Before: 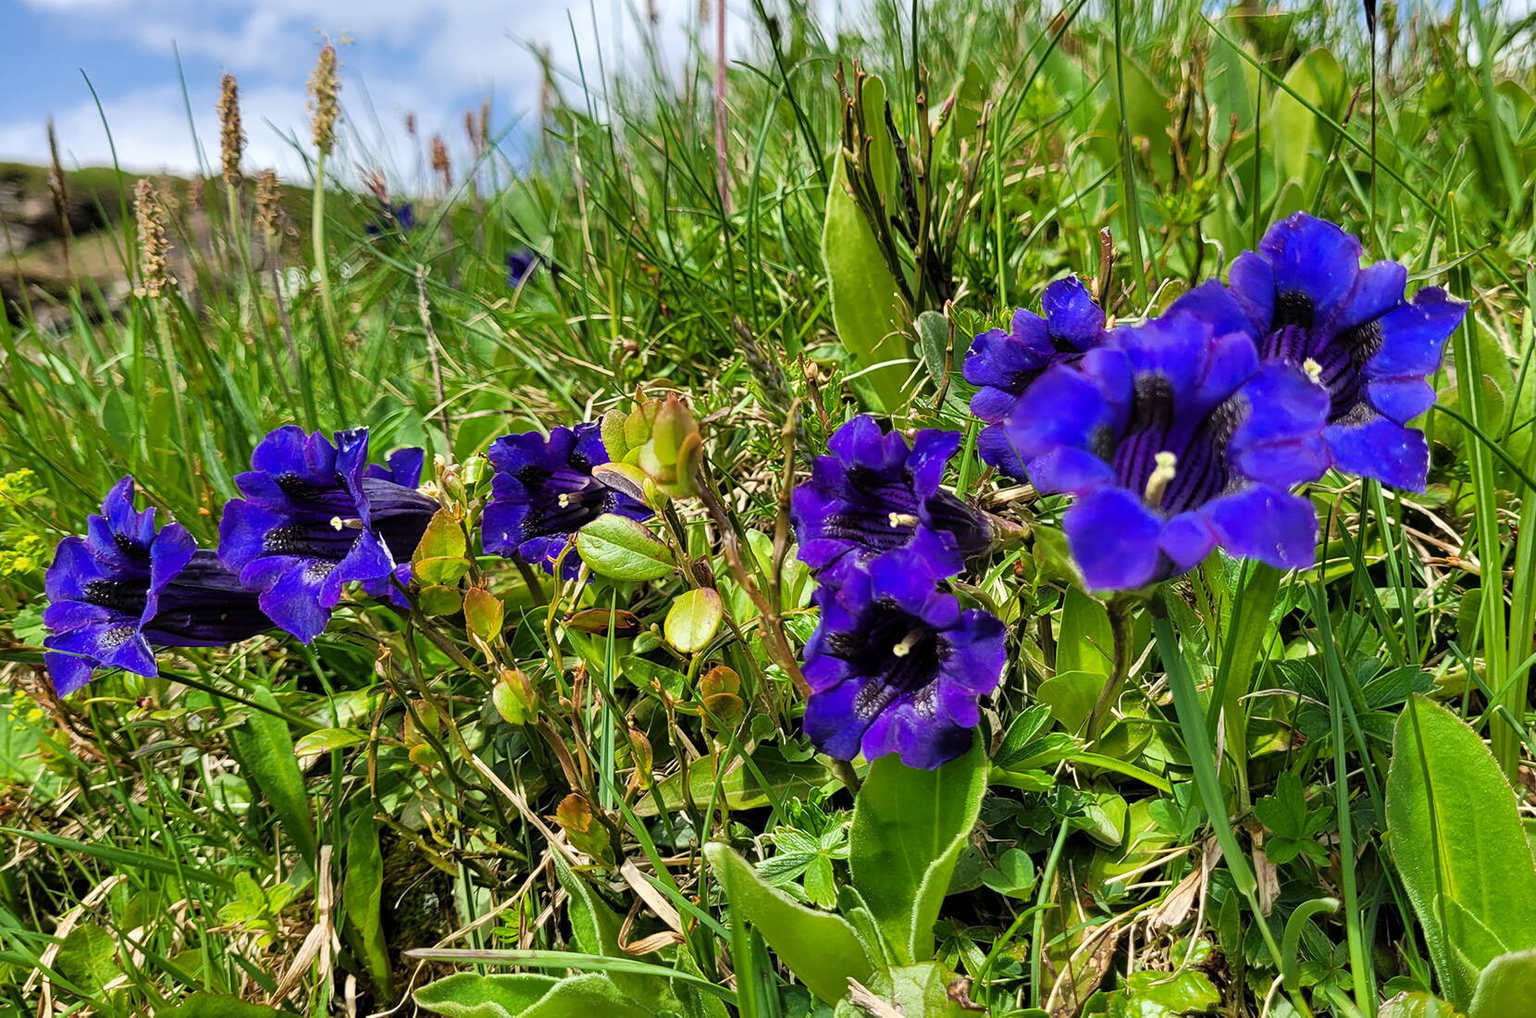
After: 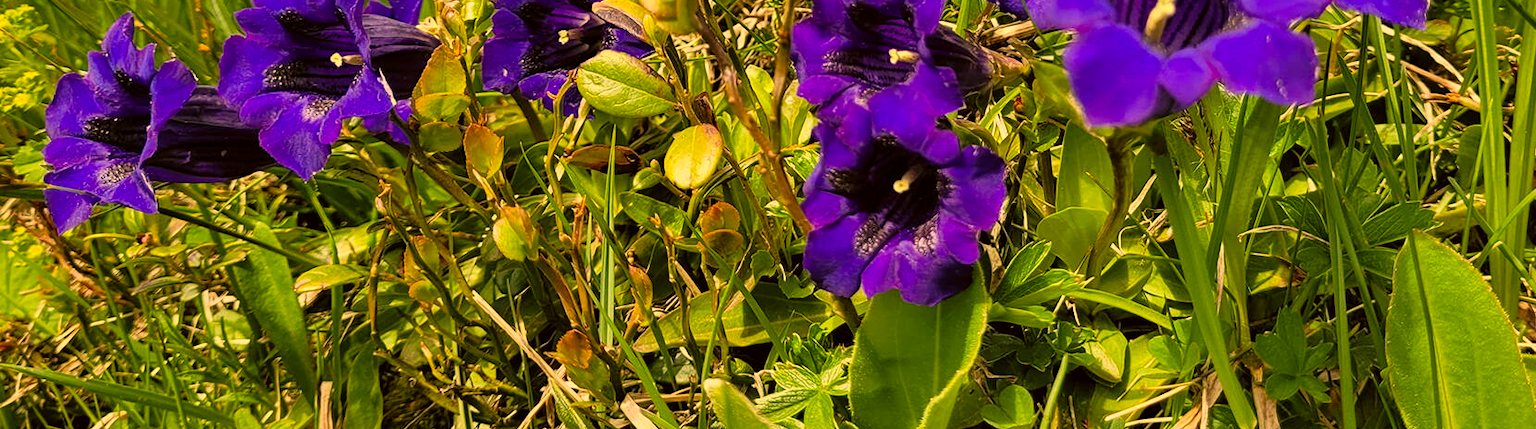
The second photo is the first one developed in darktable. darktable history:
crop: top 45.574%, bottom 12.211%
color correction: highlights a* 18.21, highlights b* 35.1, shadows a* 1.62, shadows b* 6.63, saturation 1.02
